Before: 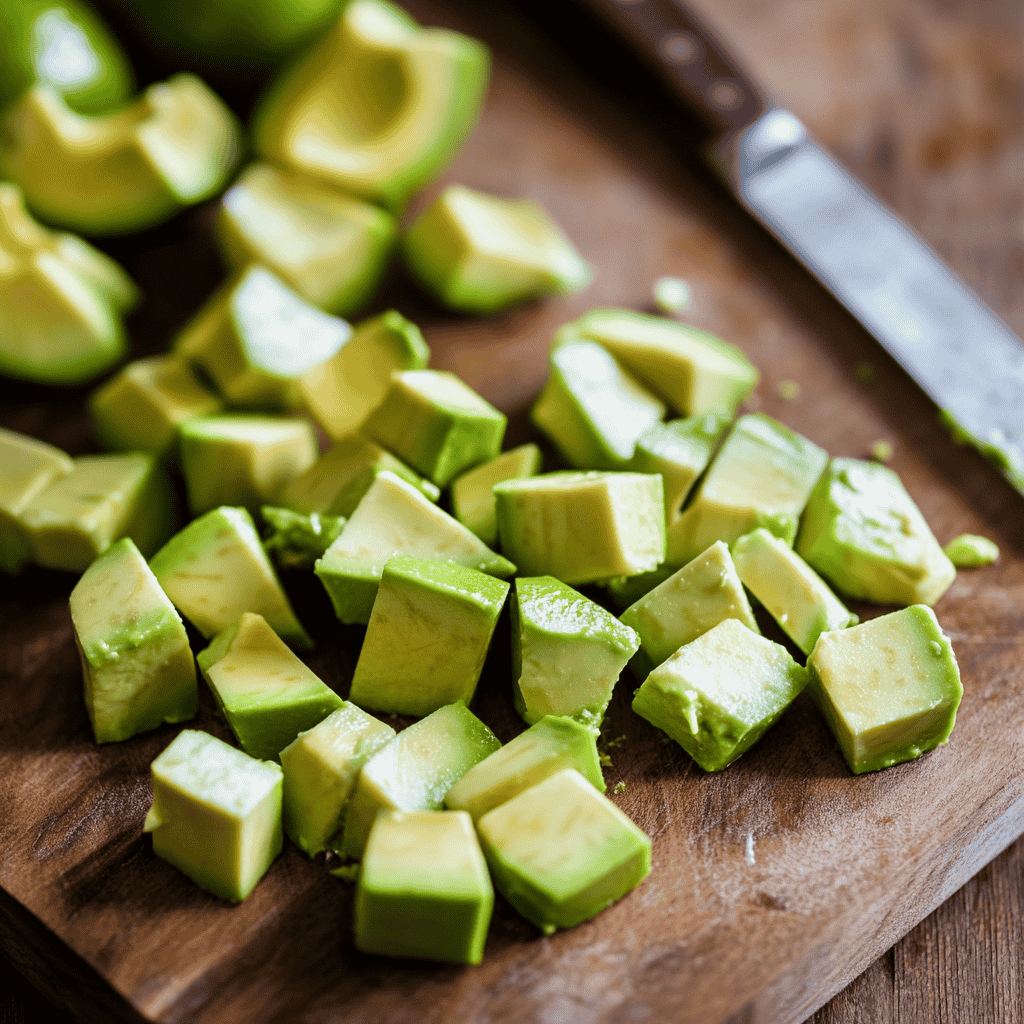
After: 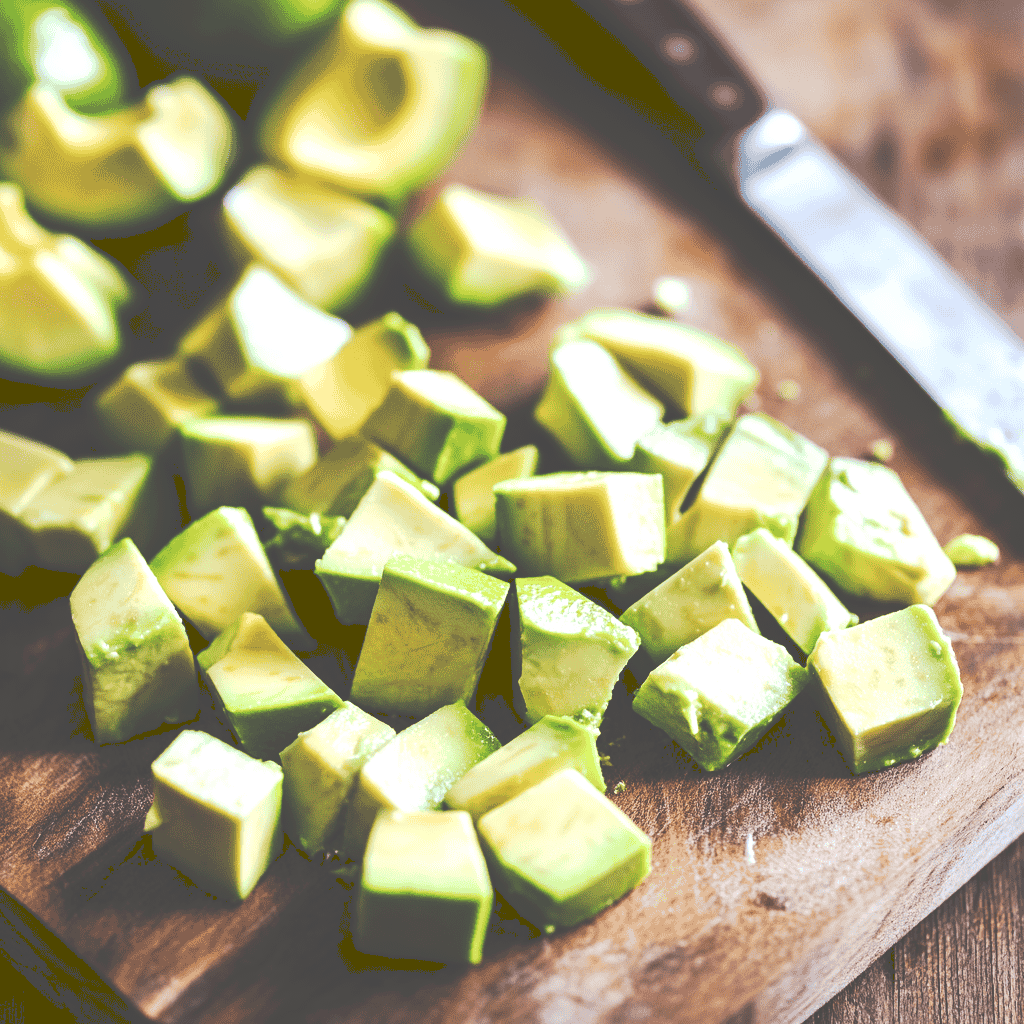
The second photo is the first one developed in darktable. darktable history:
tone equalizer: -8 EV -0.75 EV, -7 EV -0.7 EV, -6 EV -0.6 EV, -5 EV -0.4 EV, -3 EV 0.4 EV, -2 EV 0.6 EV, -1 EV 0.7 EV, +0 EV 0.75 EV, edges refinement/feathering 500, mask exposure compensation -1.57 EV, preserve details no
tone curve: curves: ch0 [(0, 0) (0.003, 0.301) (0.011, 0.302) (0.025, 0.307) (0.044, 0.313) (0.069, 0.316) (0.1, 0.322) (0.136, 0.325) (0.177, 0.341) (0.224, 0.358) (0.277, 0.386) (0.335, 0.429) (0.399, 0.486) (0.468, 0.556) (0.543, 0.644) (0.623, 0.728) (0.709, 0.796) (0.801, 0.854) (0.898, 0.908) (1, 1)], preserve colors none
